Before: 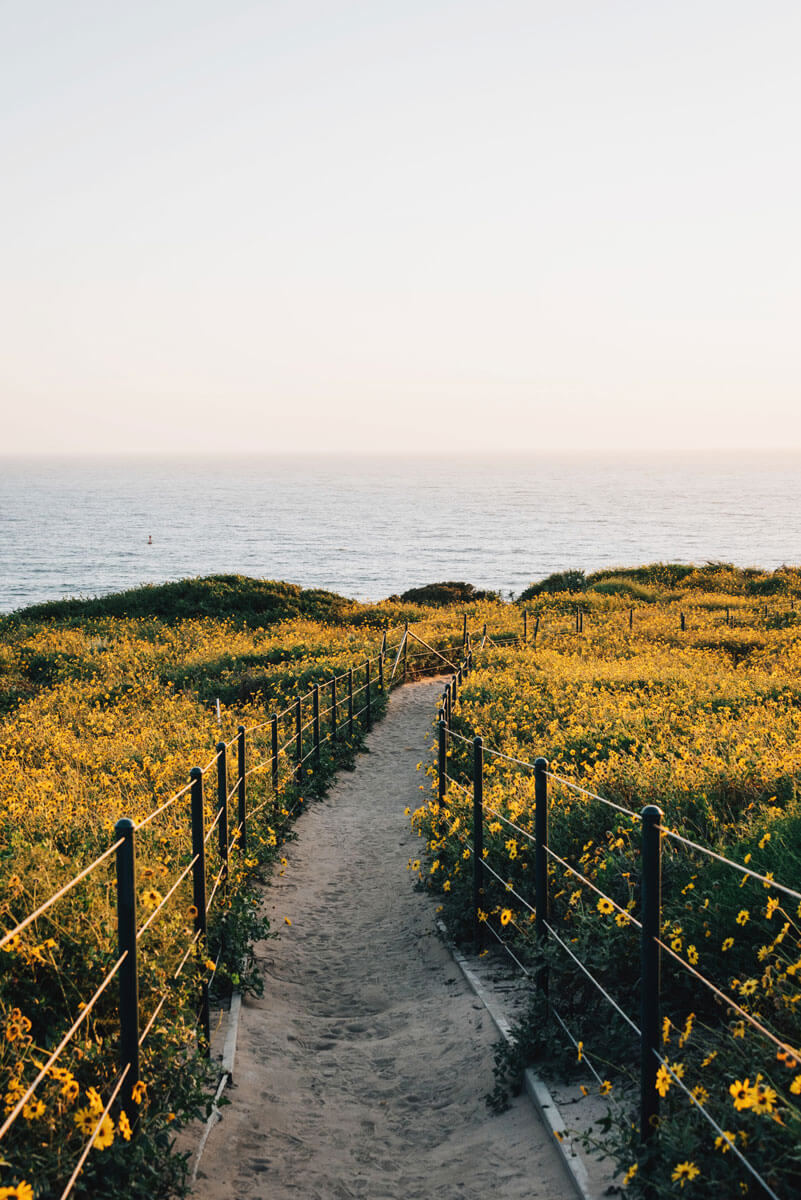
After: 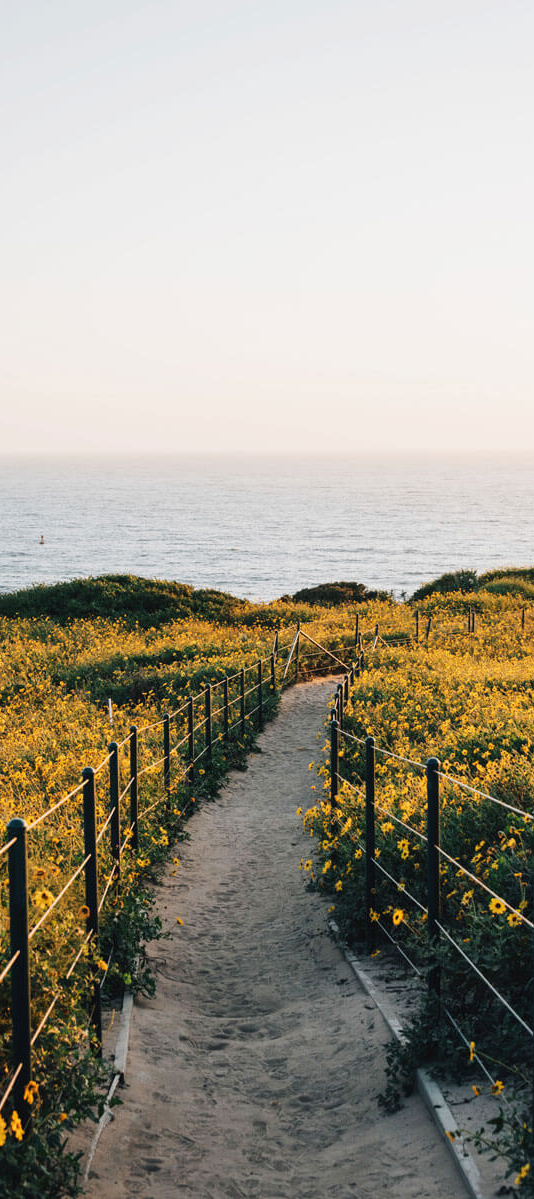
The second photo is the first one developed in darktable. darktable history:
crop and rotate: left 13.511%, right 19.706%
